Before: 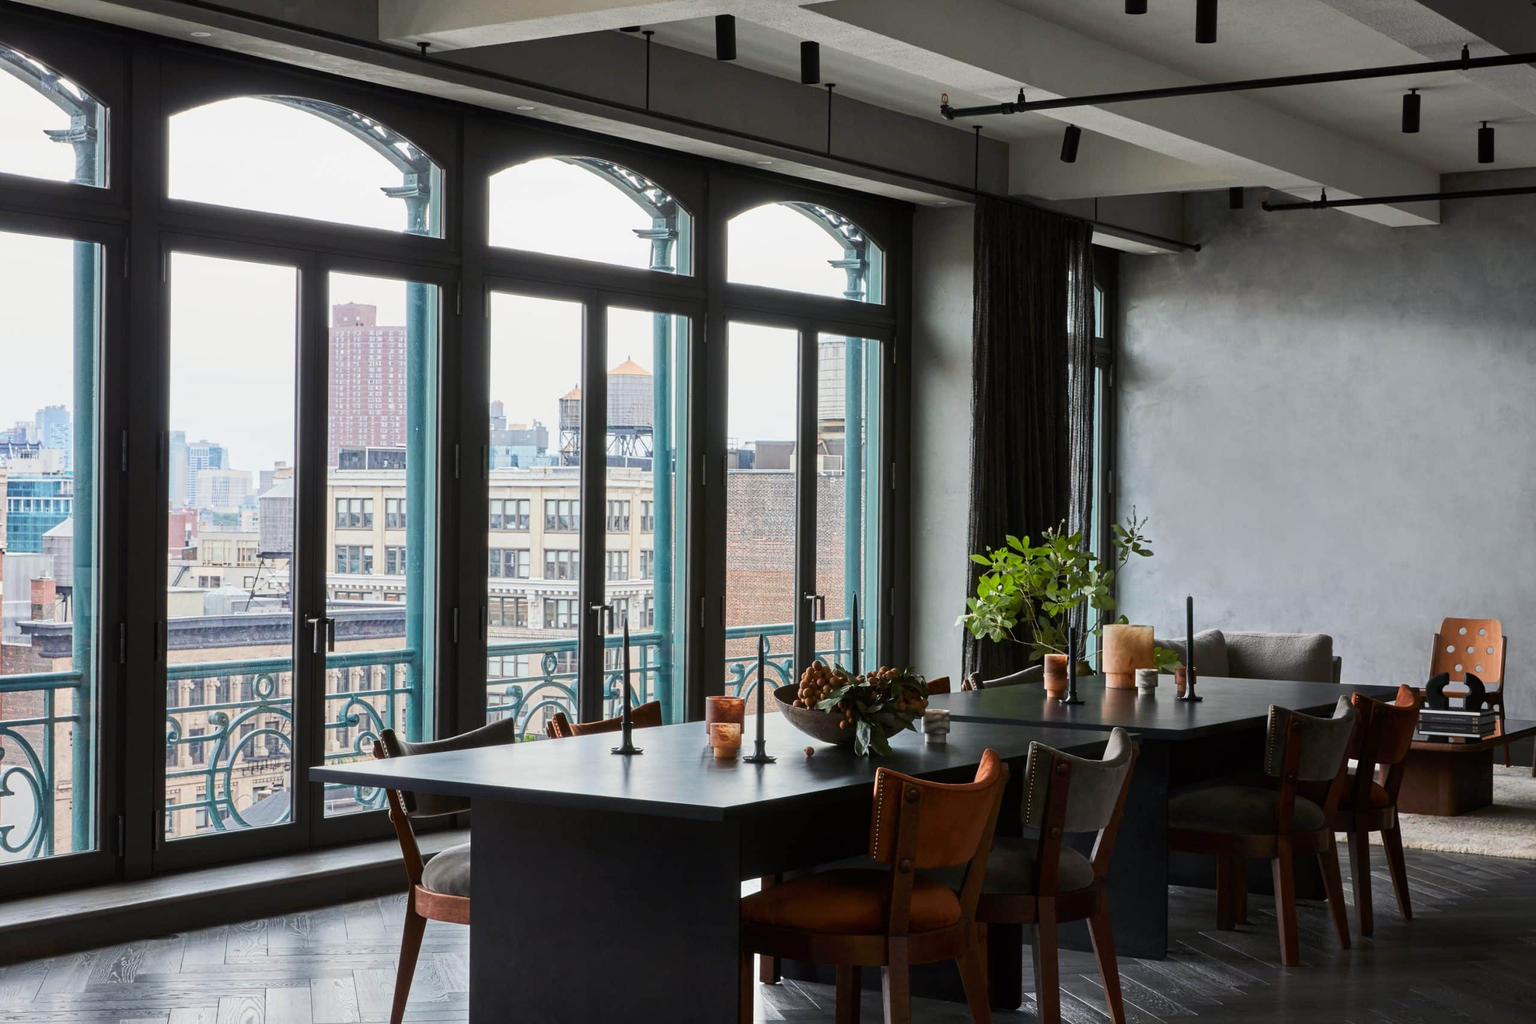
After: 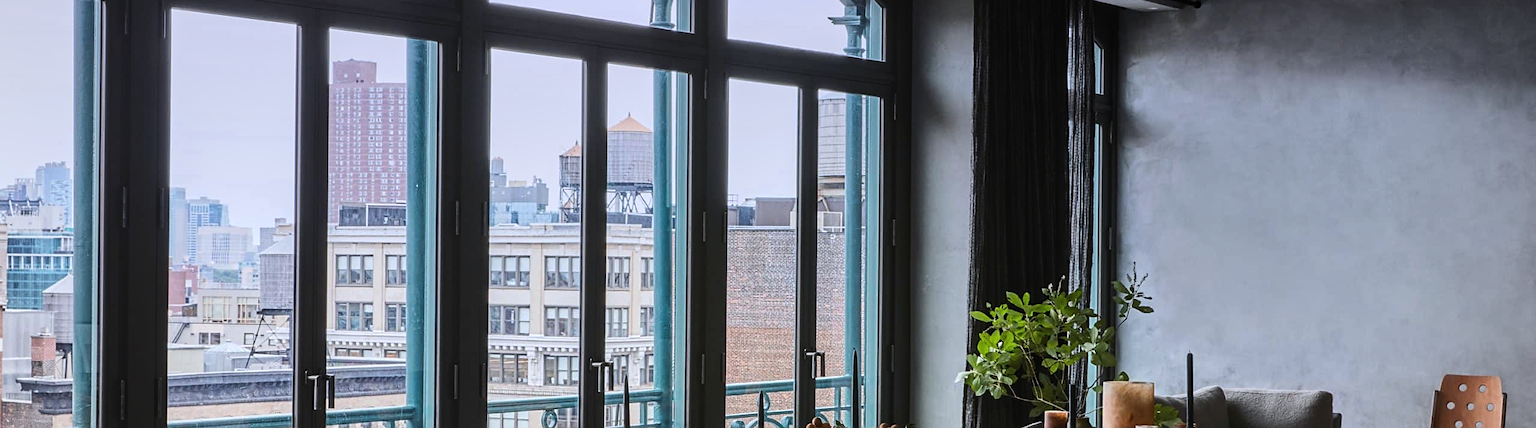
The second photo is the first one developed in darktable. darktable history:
local contrast: detail 110%
sharpen: radius 1.864, amount 0.398, threshold 1.271
crop and rotate: top 23.84%, bottom 34.294%
tone equalizer: -8 EV -0.417 EV, -7 EV -0.389 EV, -6 EV -0.333 EV, -5 EV -0.222 EV, -3 EV 0.222 EV, -2 EV 0.333 EV, -1 EV 0.389 EV, +0 EV 0.417 EV, edges refinement/feathering 500, mask exposure compensation -1.57 EV, preserve details no
white balance: red 0.986, blue 1.01
graduated density: hue 238.83°, saturation 50%
vignetting: brightness -0.167
